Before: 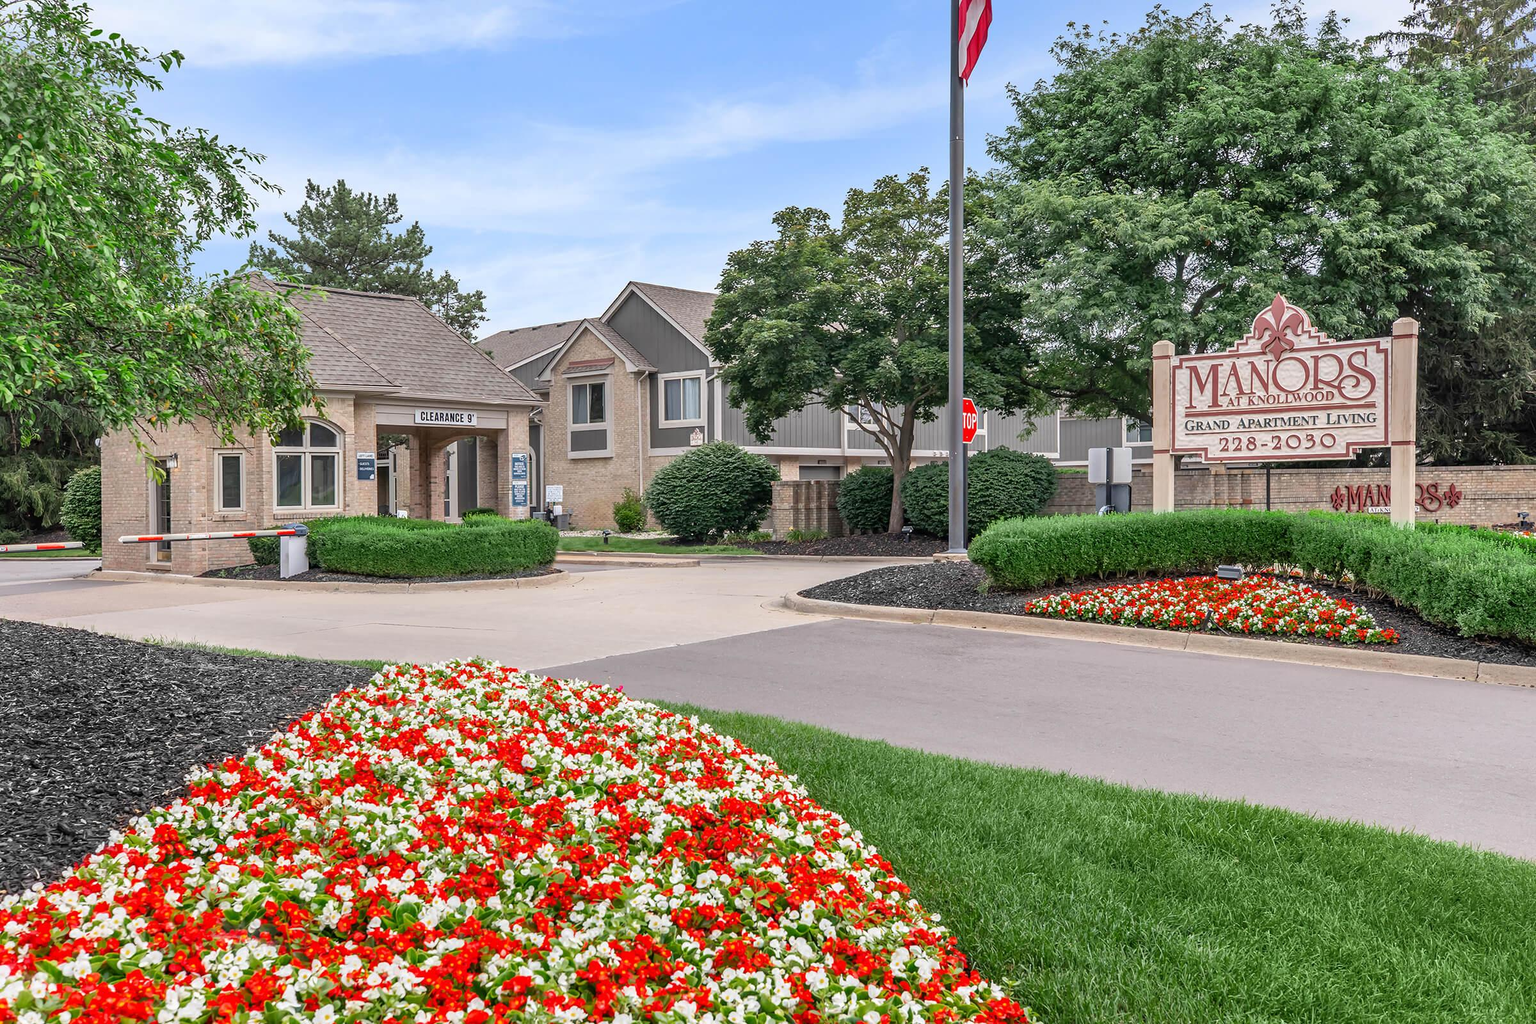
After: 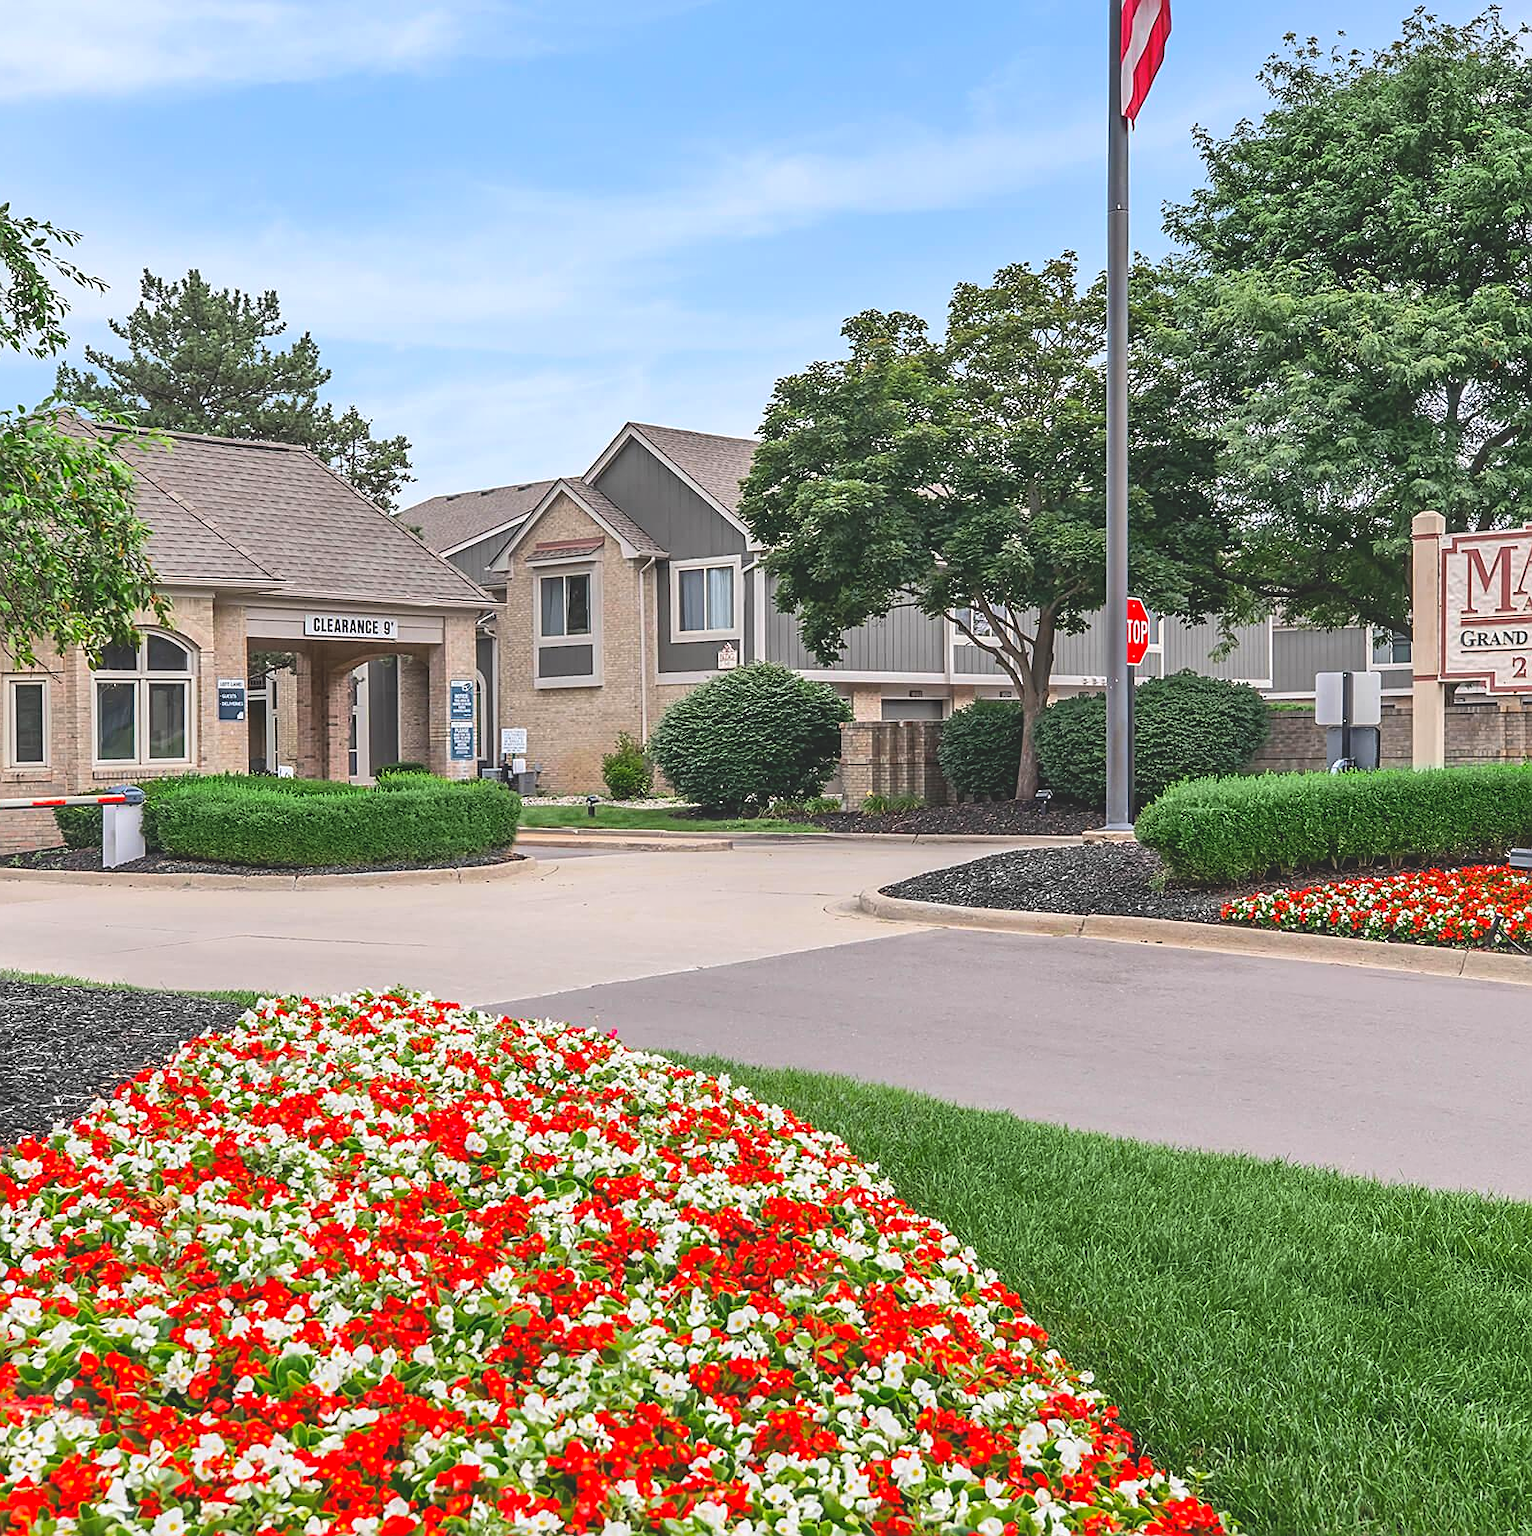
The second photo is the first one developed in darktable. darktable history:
exposure: compensate highlight preservation false
contrast brightness saturation: contrast -0.298
crop and rotate: left 13.793%, right 19.723%
sharpen: on, module defaults
tone equalizer: -8 EV -0.748 EV, -7 EV -0.69 EV, -6 EV -0.636 EV, -5 EV -0.379 EV, -3 EV 0.377 EV, -2 EV 0.6 EV, -1 EV 0.684 EV, +0 EV 0.758 EV, edges refinement/feathering 500, mask exposure compensation -1.57 EV, preserve details no
